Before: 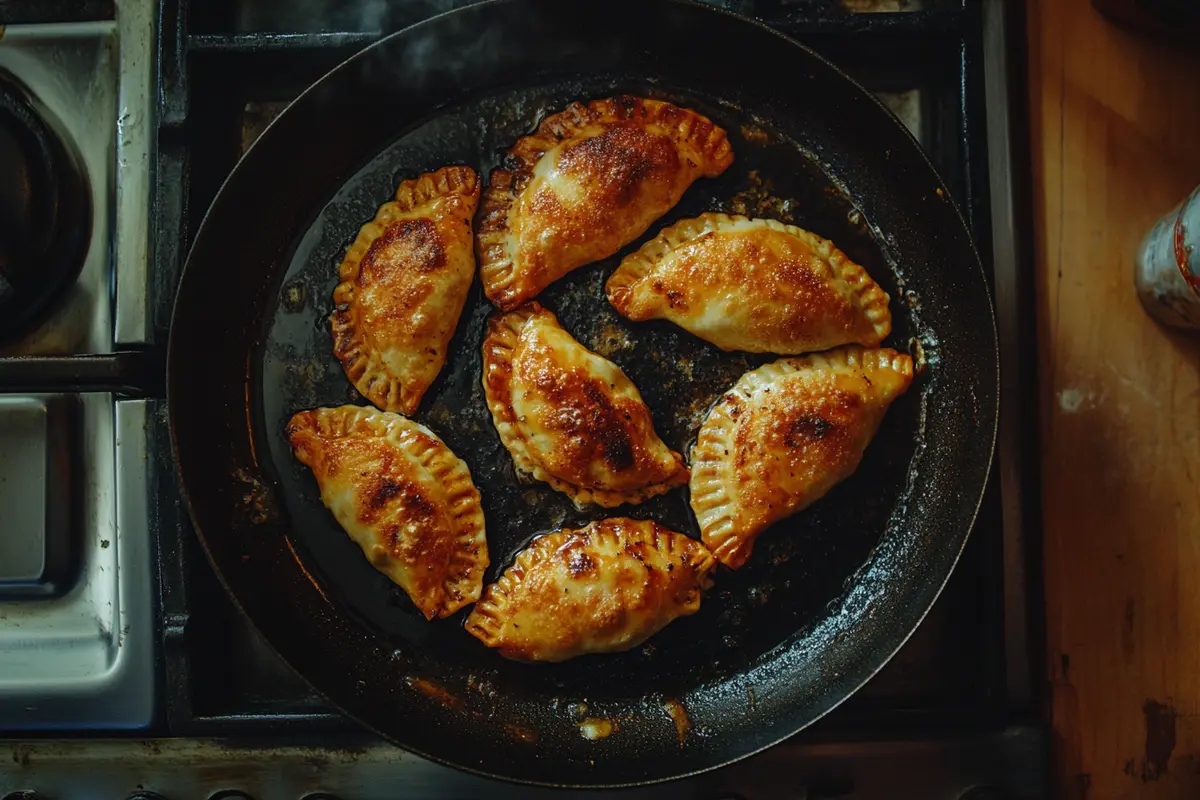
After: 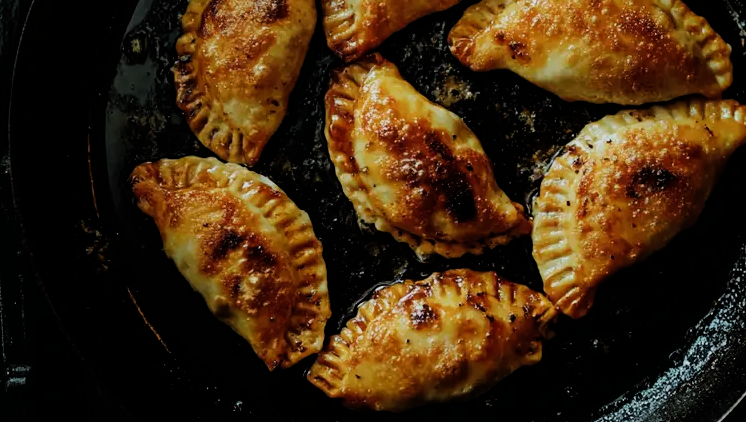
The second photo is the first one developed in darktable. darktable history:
crop: left 13.213%, top 31.14%, right 24.616%, bottom 16.099%
filmic rgb: black relative exposure -5.07 EV, white relative exposure 3.96 EV, hardness 2.89, contrast 1.298, highlights saturation mix -30.06%, iterations of high-quality reconstruction 10
